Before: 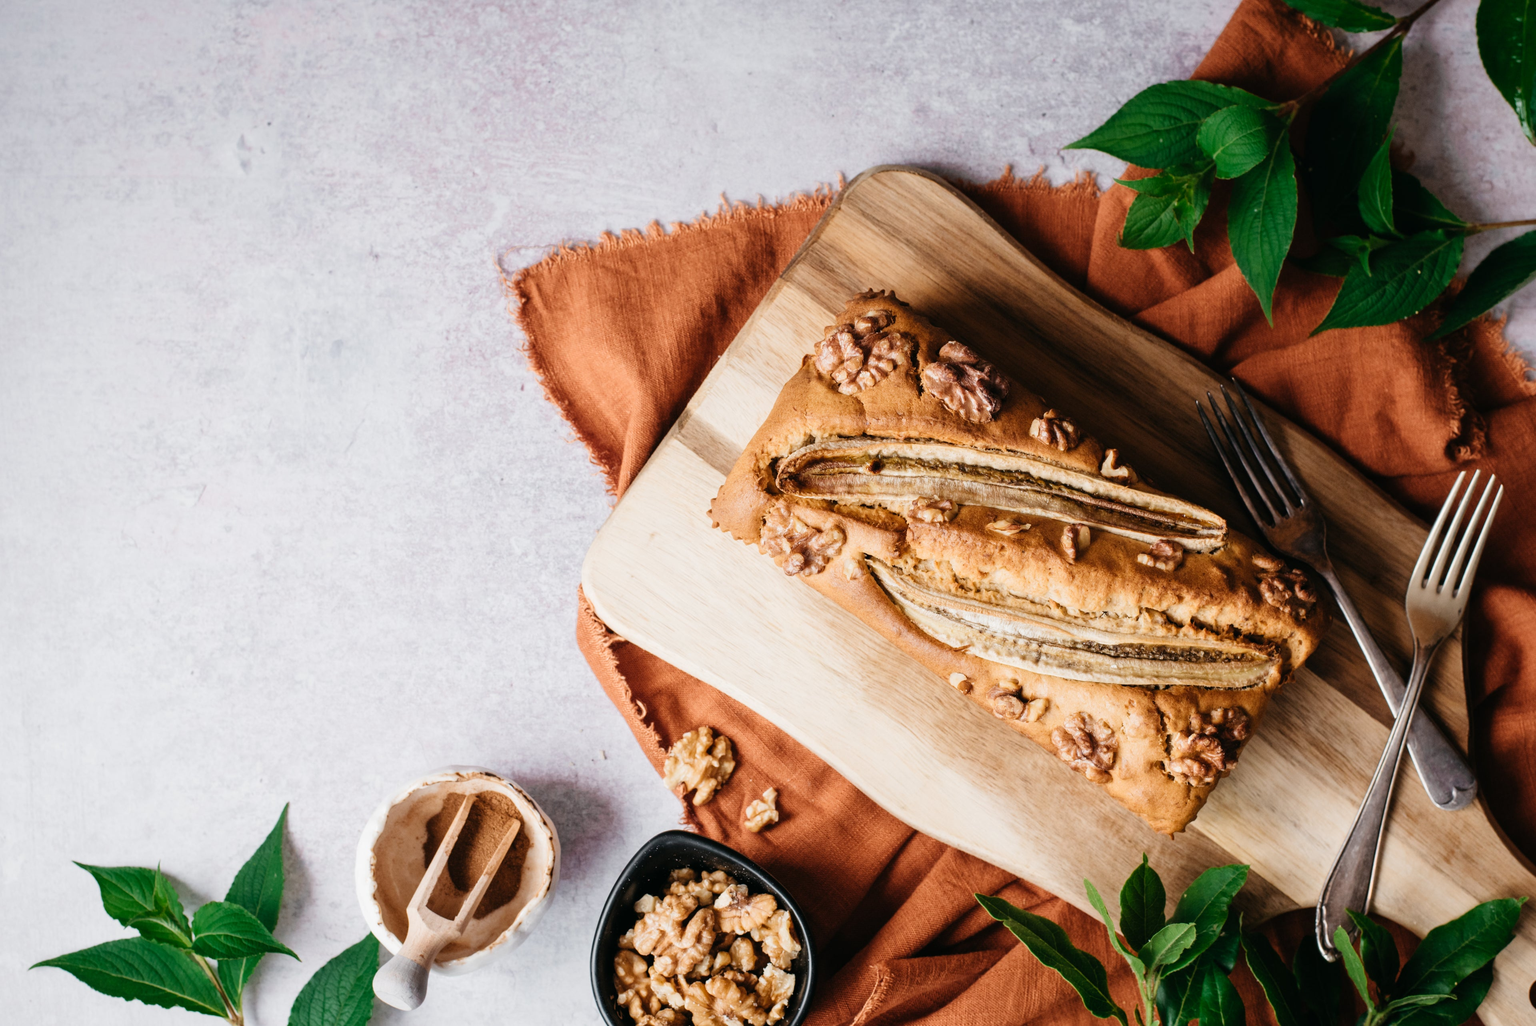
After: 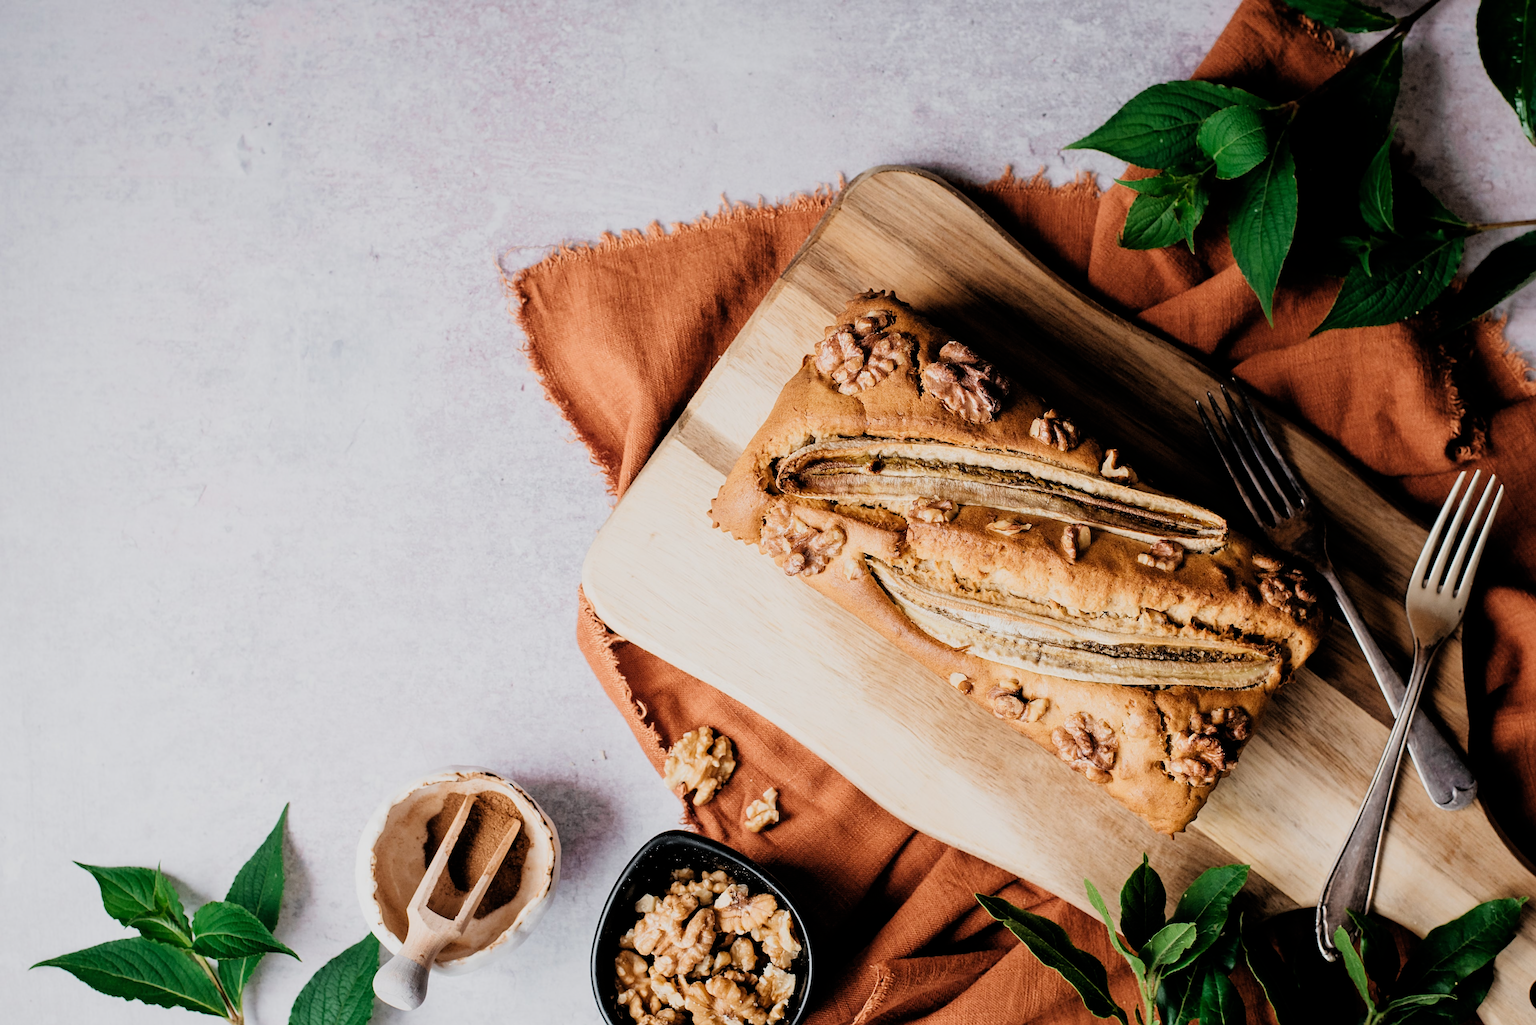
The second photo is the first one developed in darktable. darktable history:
filmic rgb: black relative exposure -7.7 EV, white relative exposure 4.44 EV, hardness 3.75, latitude 49.88%, contrast 1.101, color science v4 (2020), iterations of high-quality reconstruction 10
sharpen: on, module defaults
